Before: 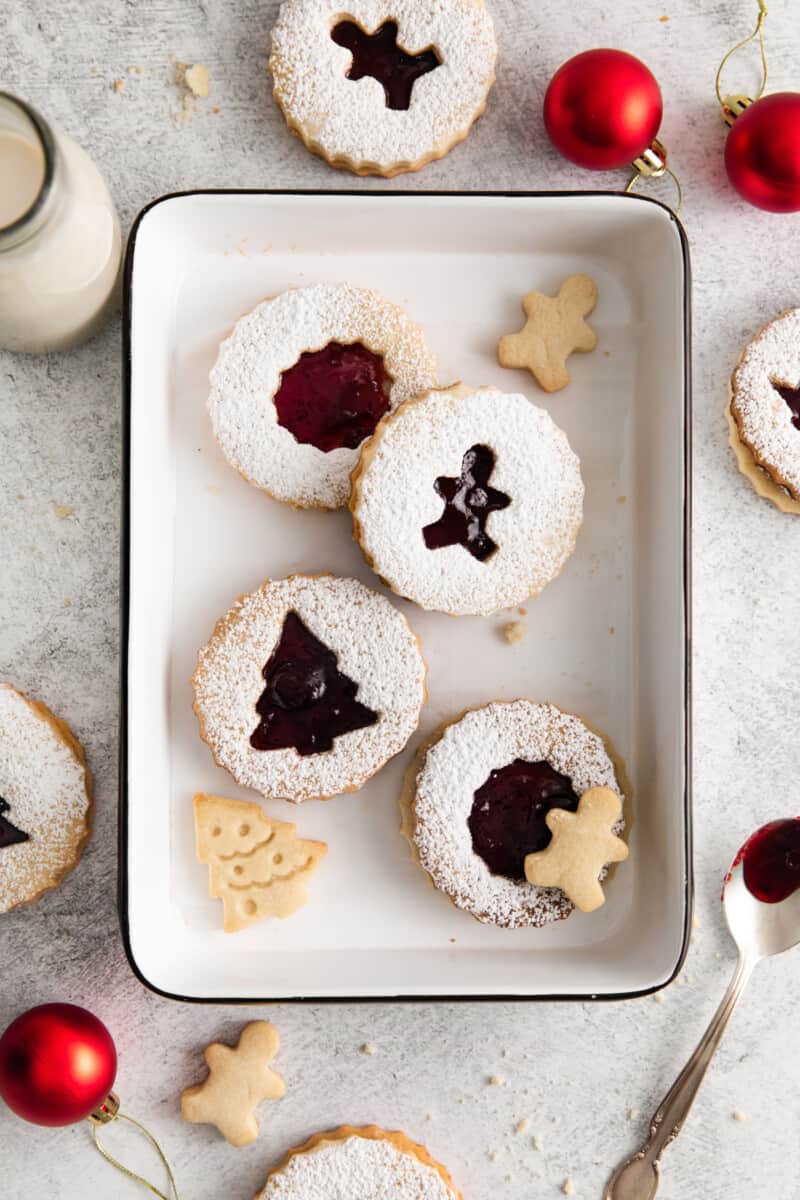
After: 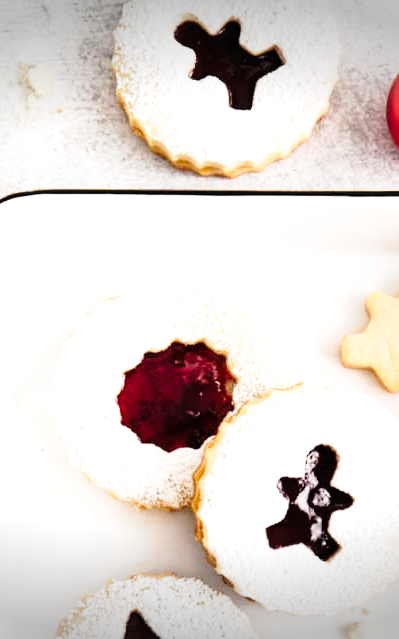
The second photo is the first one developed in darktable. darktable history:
vignetting: fall-off start 99.79%, width/height ratio 1.324
base curve: curves: ch0 [(0, 0) (0.028, 0.03) (0.121, 0.232) (0.46, 0.748) (0.859, 0.968) (1, 1)], preserve colors none
exposure: compensate highlight preservation false
crop: left 19.681%, right 30.328%, bottom 46.729%
tone equalizer: -8 EV -0.788 EV, -7 EV -0.708 EV, -6 EV -0.602 EV, -5 EV -0.384 EV, -3 EV 0.378 EV, -2 EV 0.6 EV, -1 EV 0.678 EV, +0 EV 0.72 EV
